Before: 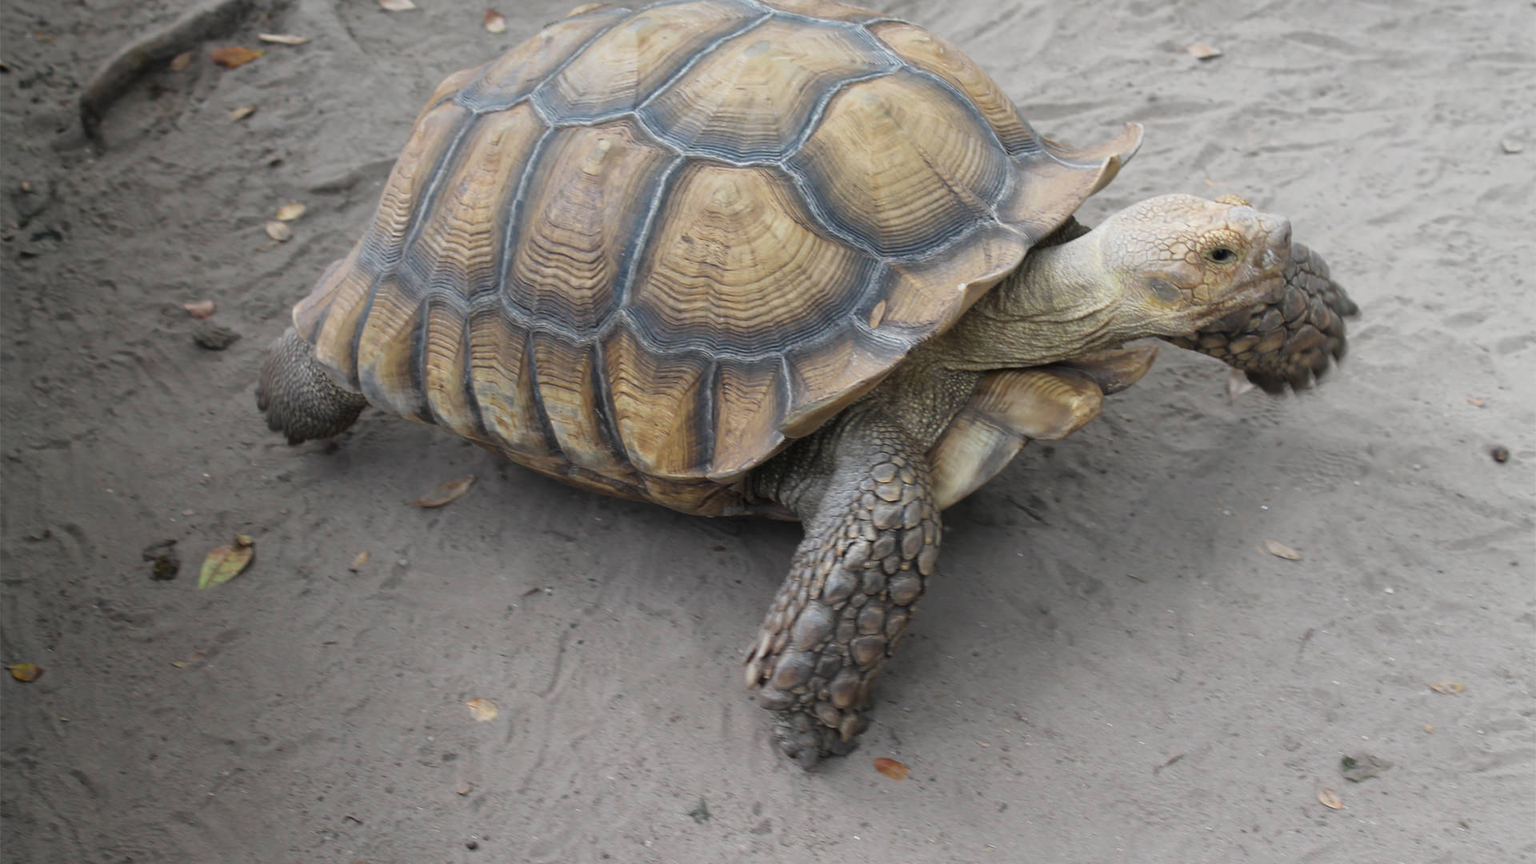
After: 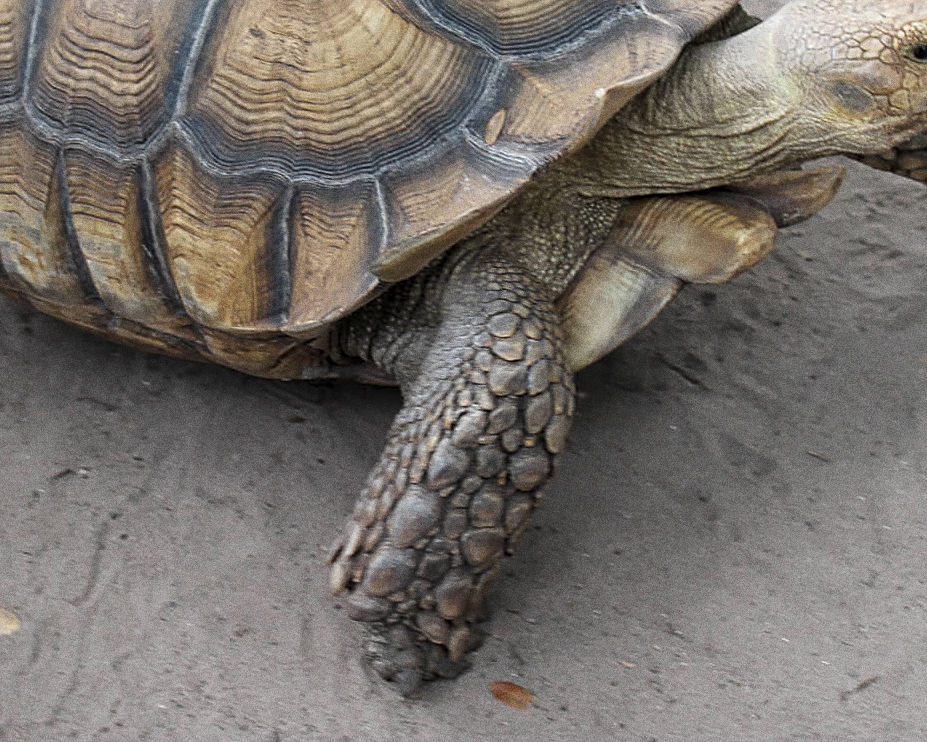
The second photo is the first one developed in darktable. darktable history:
local contrast: on, module defaults
crop: left 31.379%, top 24.658%, right 20.326%, bottom 6.628%
grain: coarseness 0.09 ISO, strength 40%
sharpen: on, module defaults
